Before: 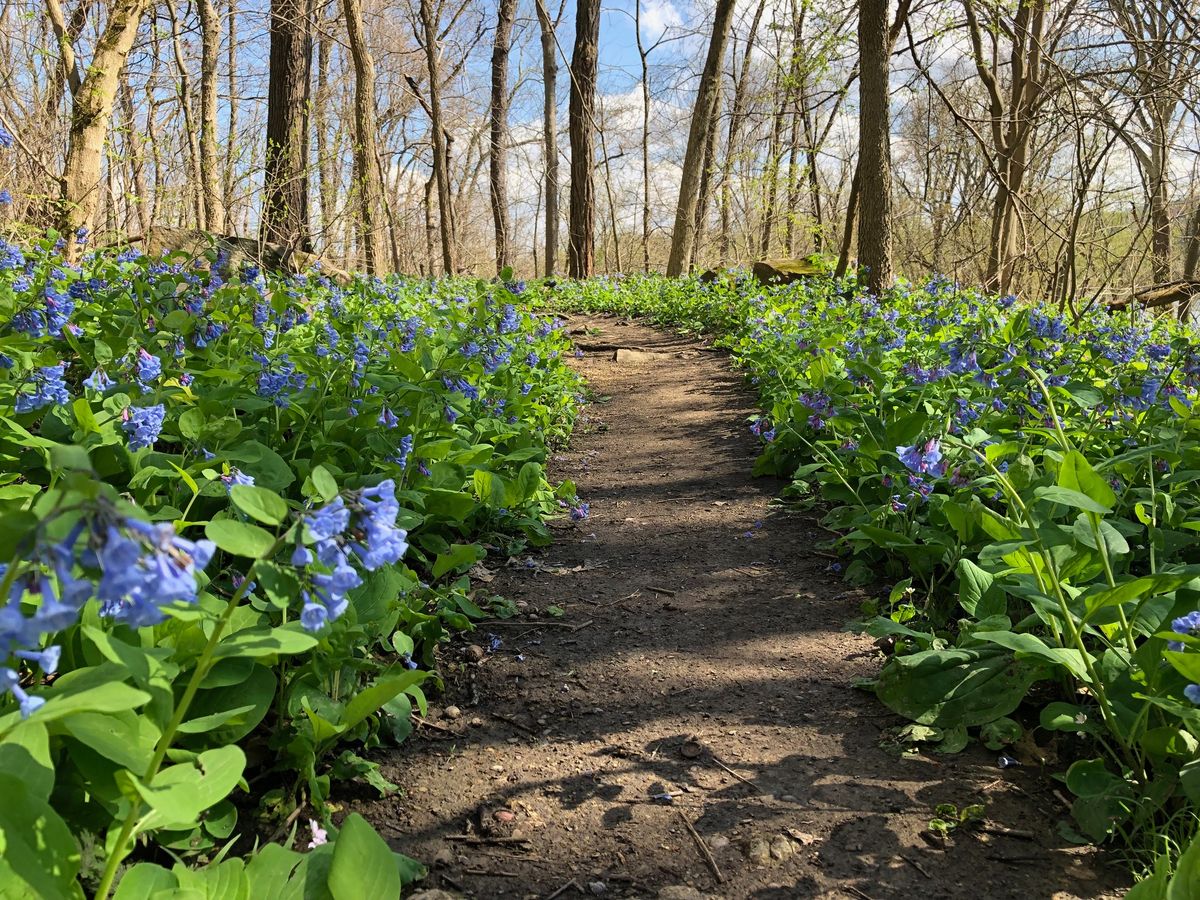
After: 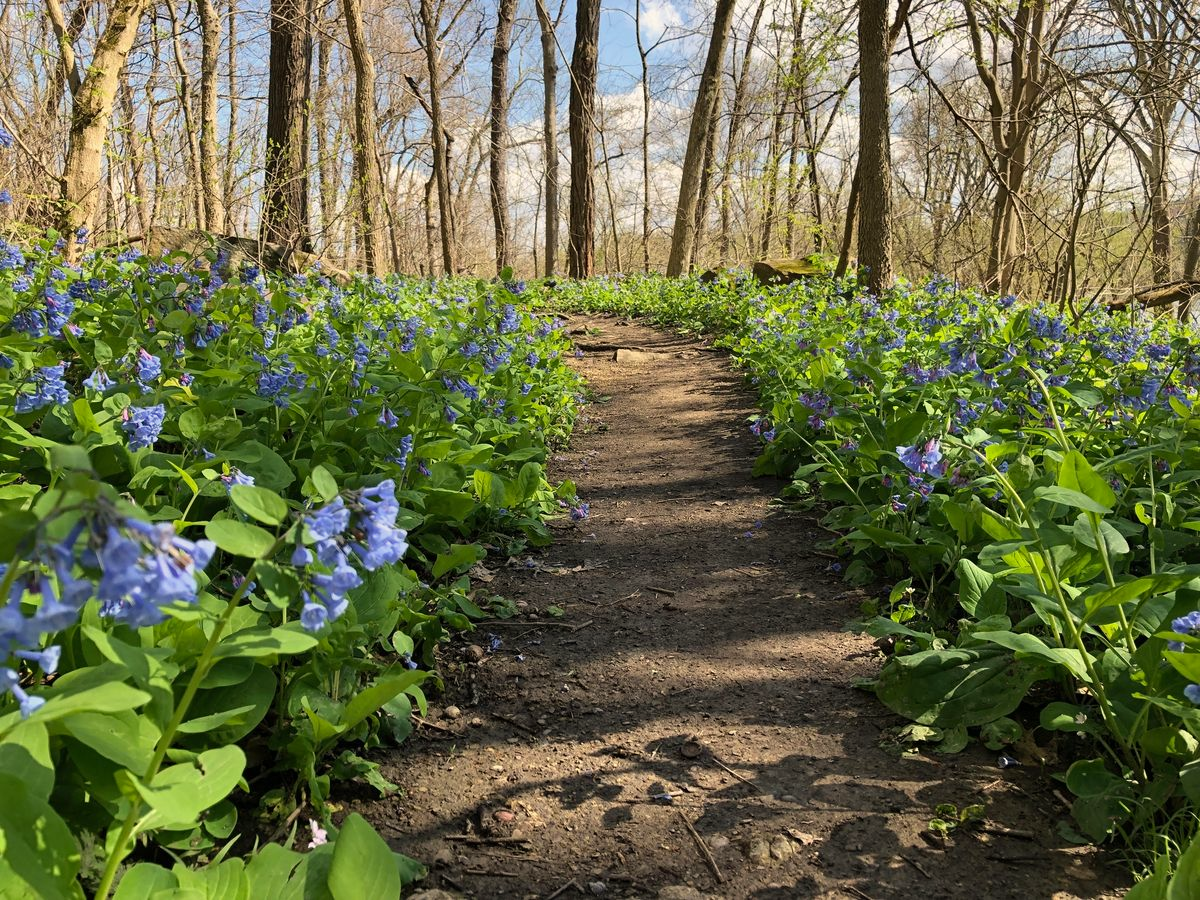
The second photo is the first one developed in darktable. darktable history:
contrast brightness saturation: saturation -0.031
color calibration: x 0.335, y 0.35, temperature 5436.15 K
